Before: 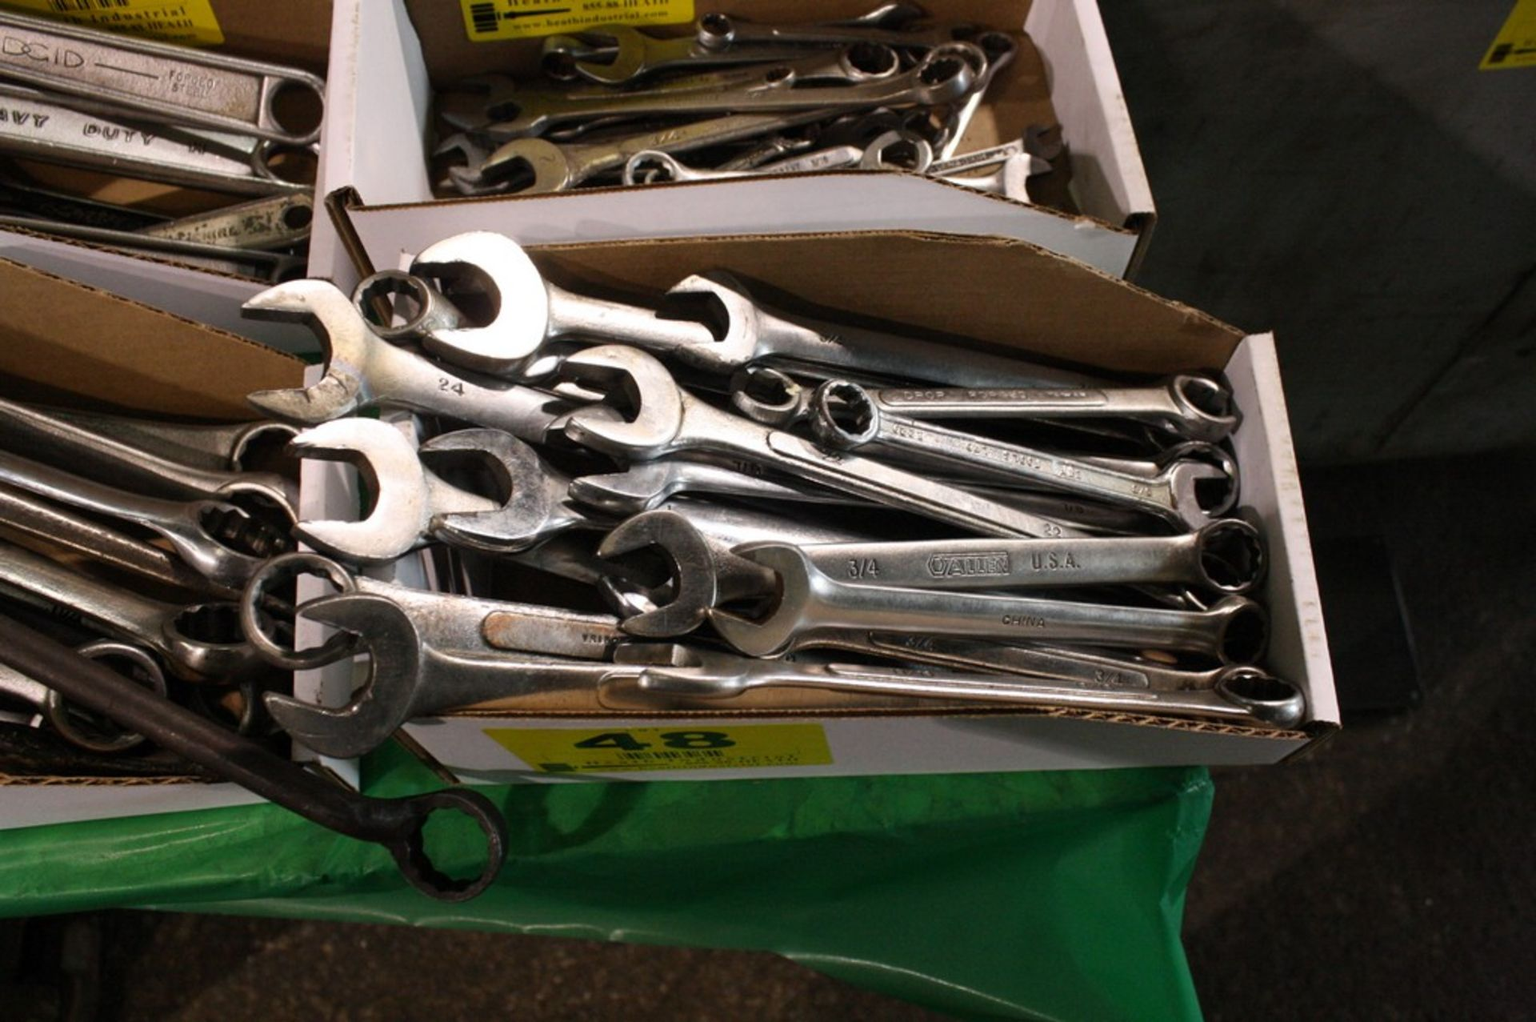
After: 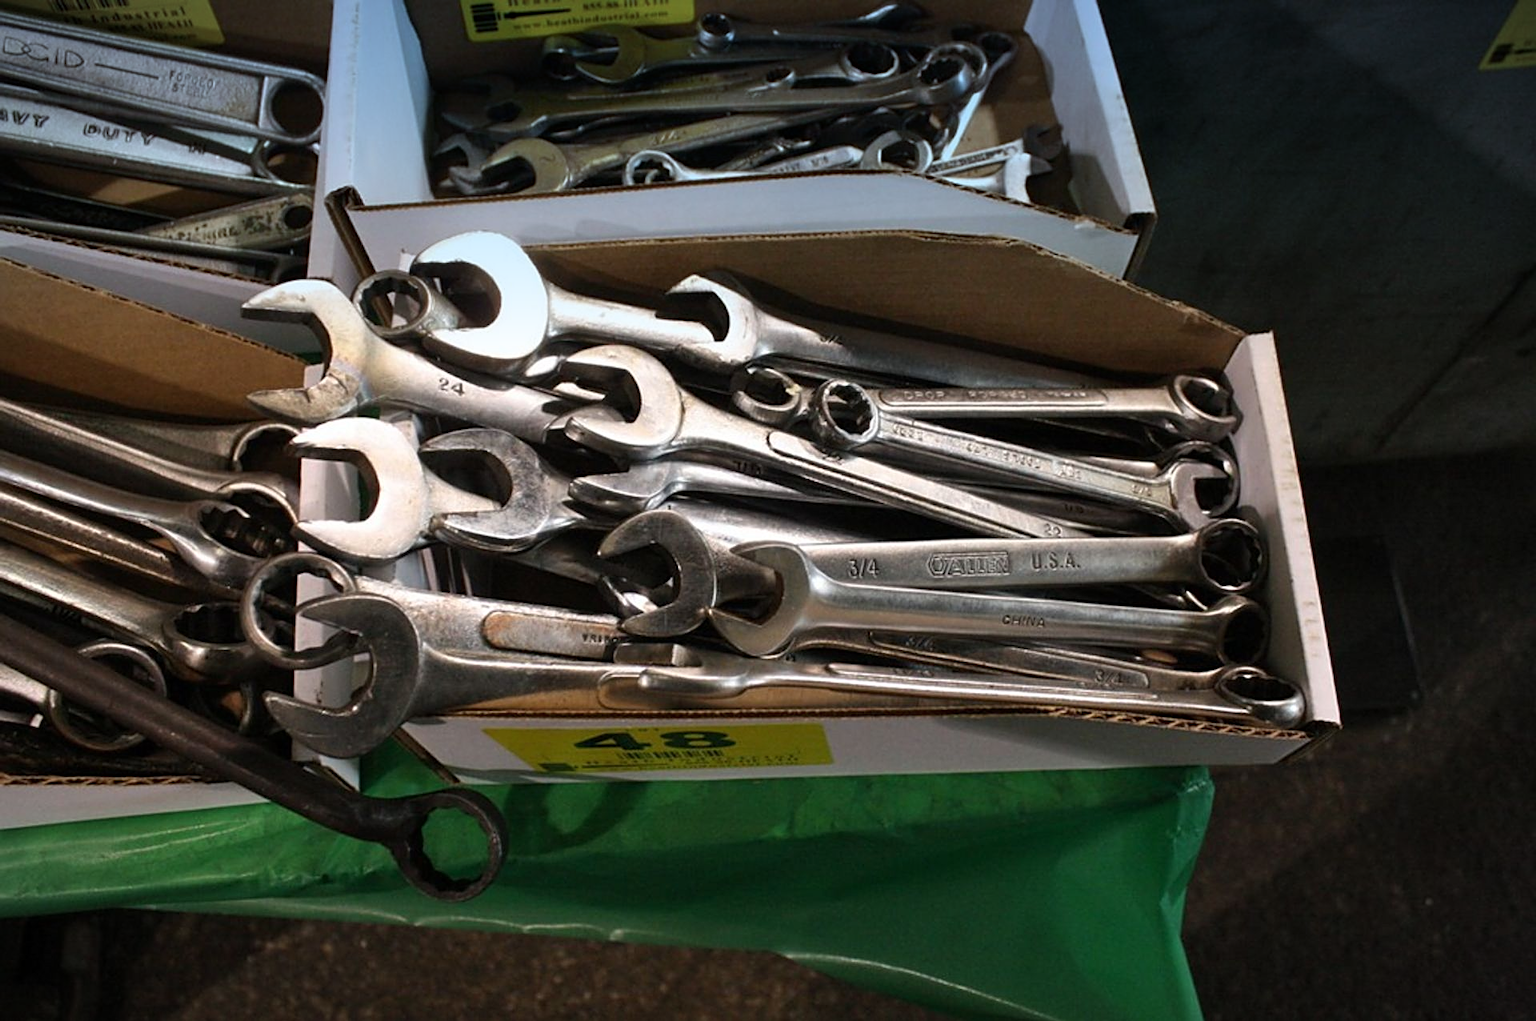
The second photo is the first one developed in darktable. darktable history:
shadows and highlights: radius 108.52, shadows 23.73, highlights -59.32, low approximation 0.01, soften with gaussian
vignetting: fall-off start 100%, fall-off radius 64.94%, automatic ratio true, unbound false
graduated density: density 2.02 EV, hardness 44%, rotation 0.374°, offset 8.21, hue 208.8°, saturation 97%
sharpen: on, module defaults
